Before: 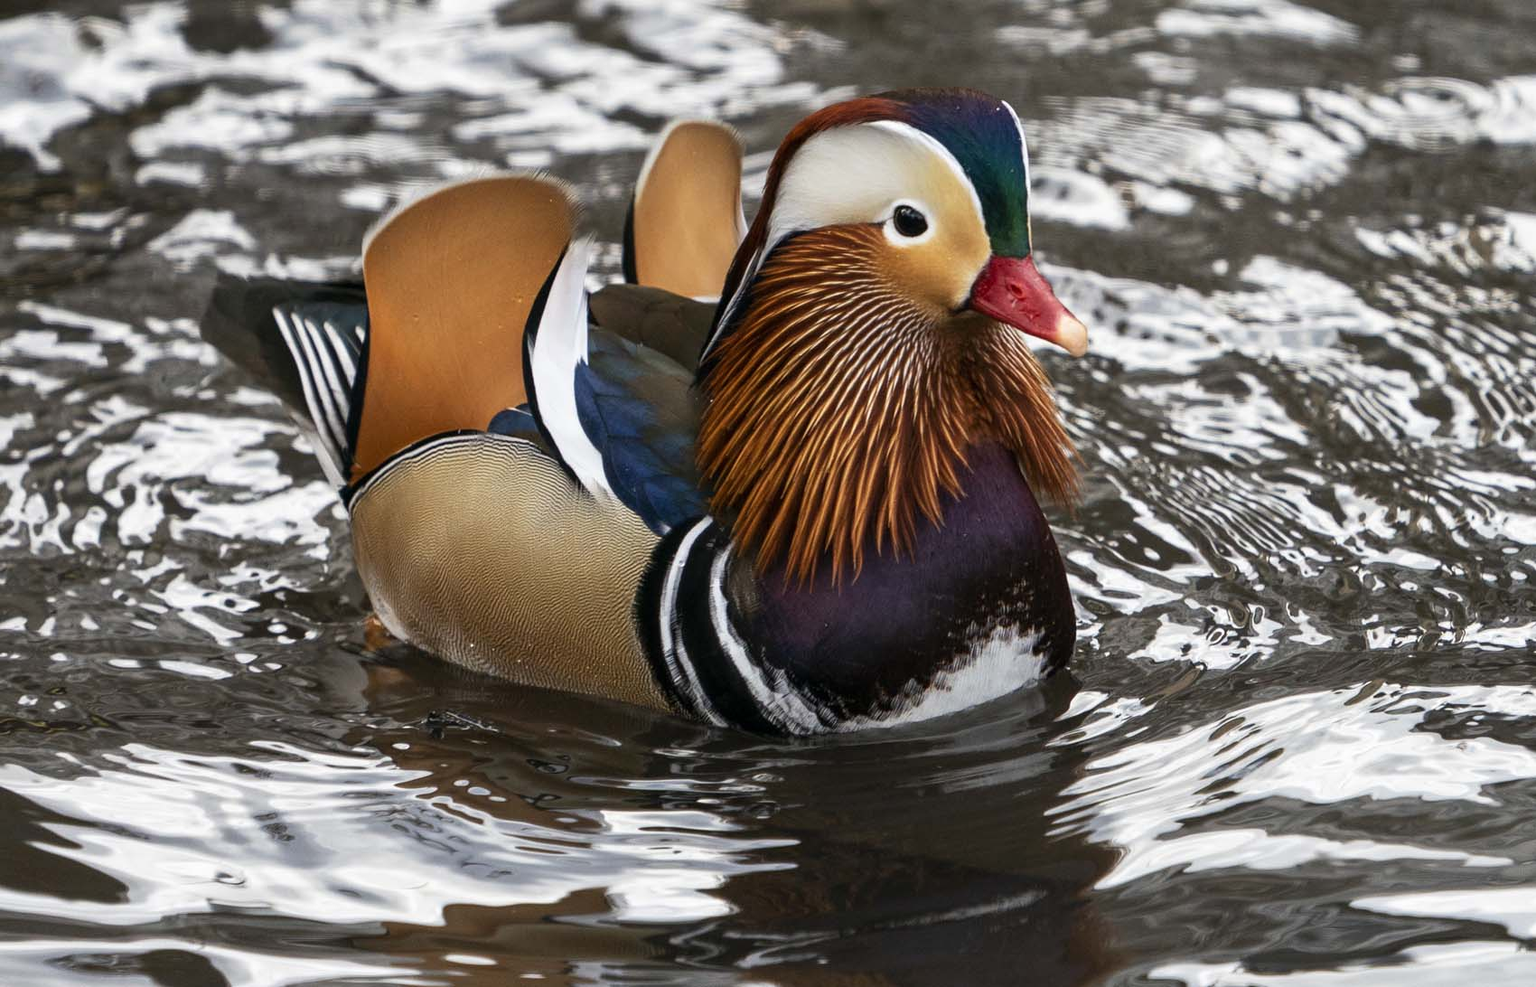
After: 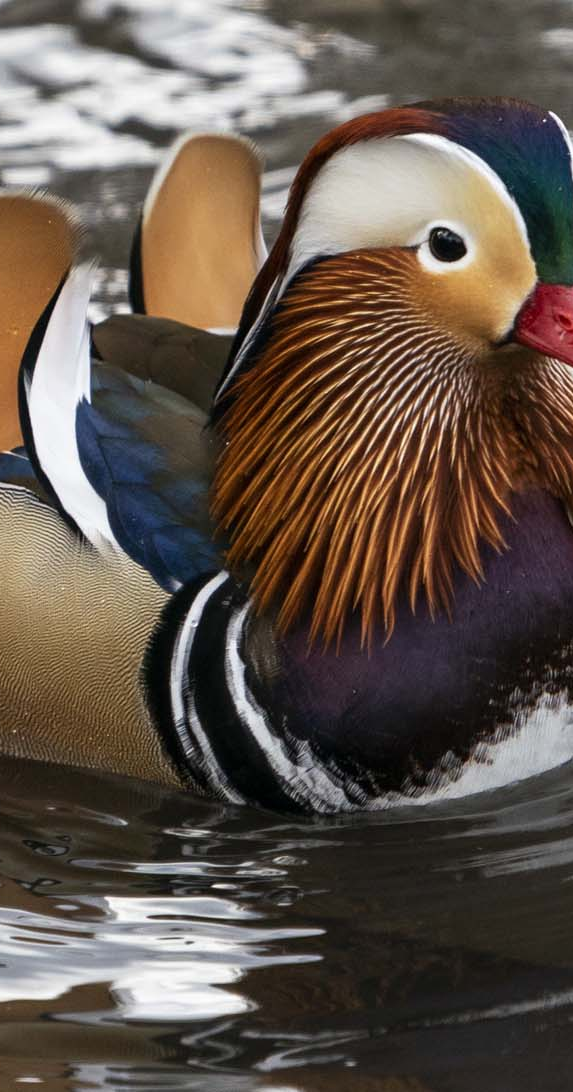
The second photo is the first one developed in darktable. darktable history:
crop: left 32.976%, right 33.286%
